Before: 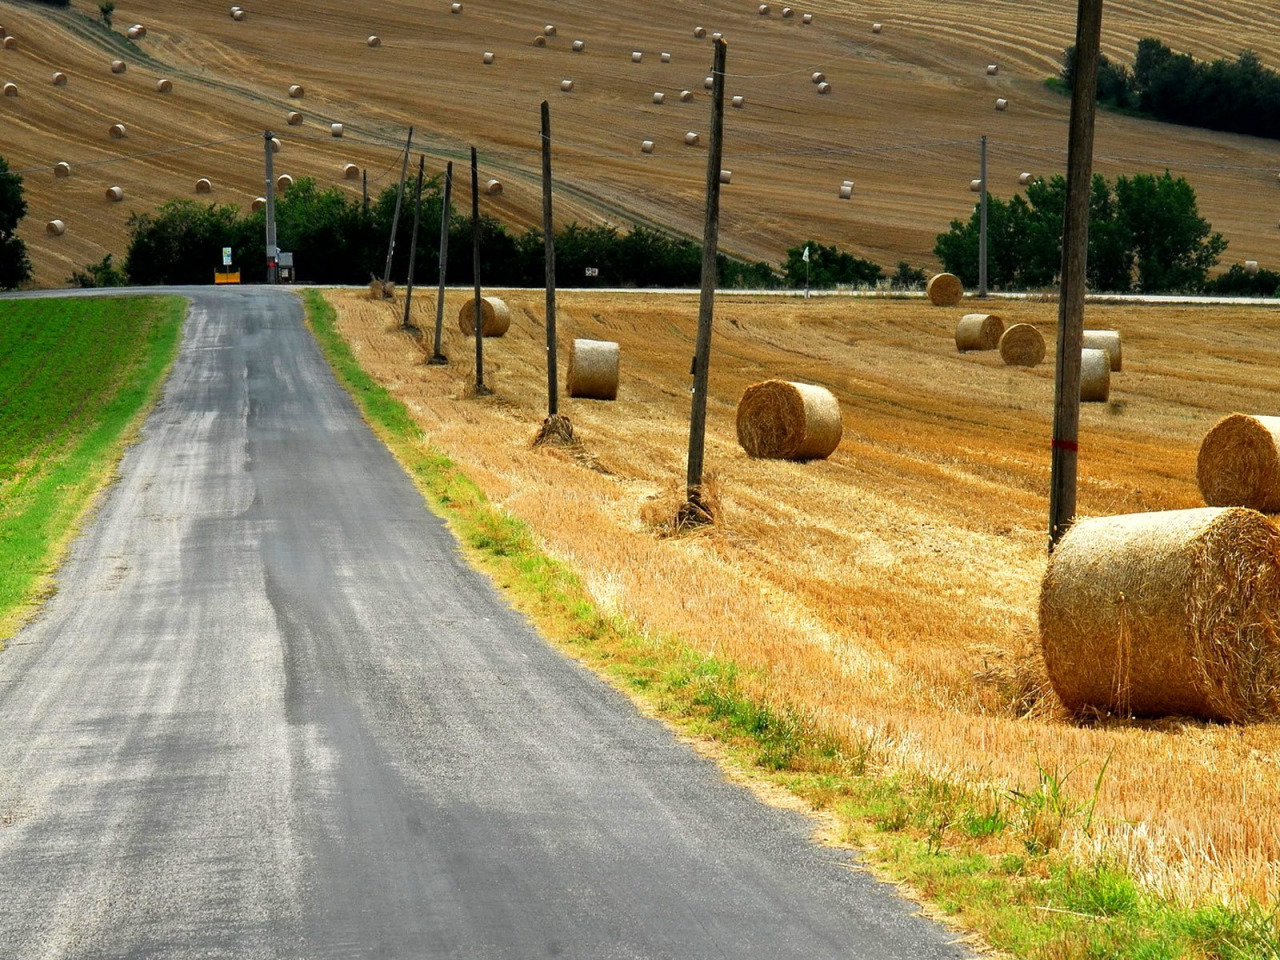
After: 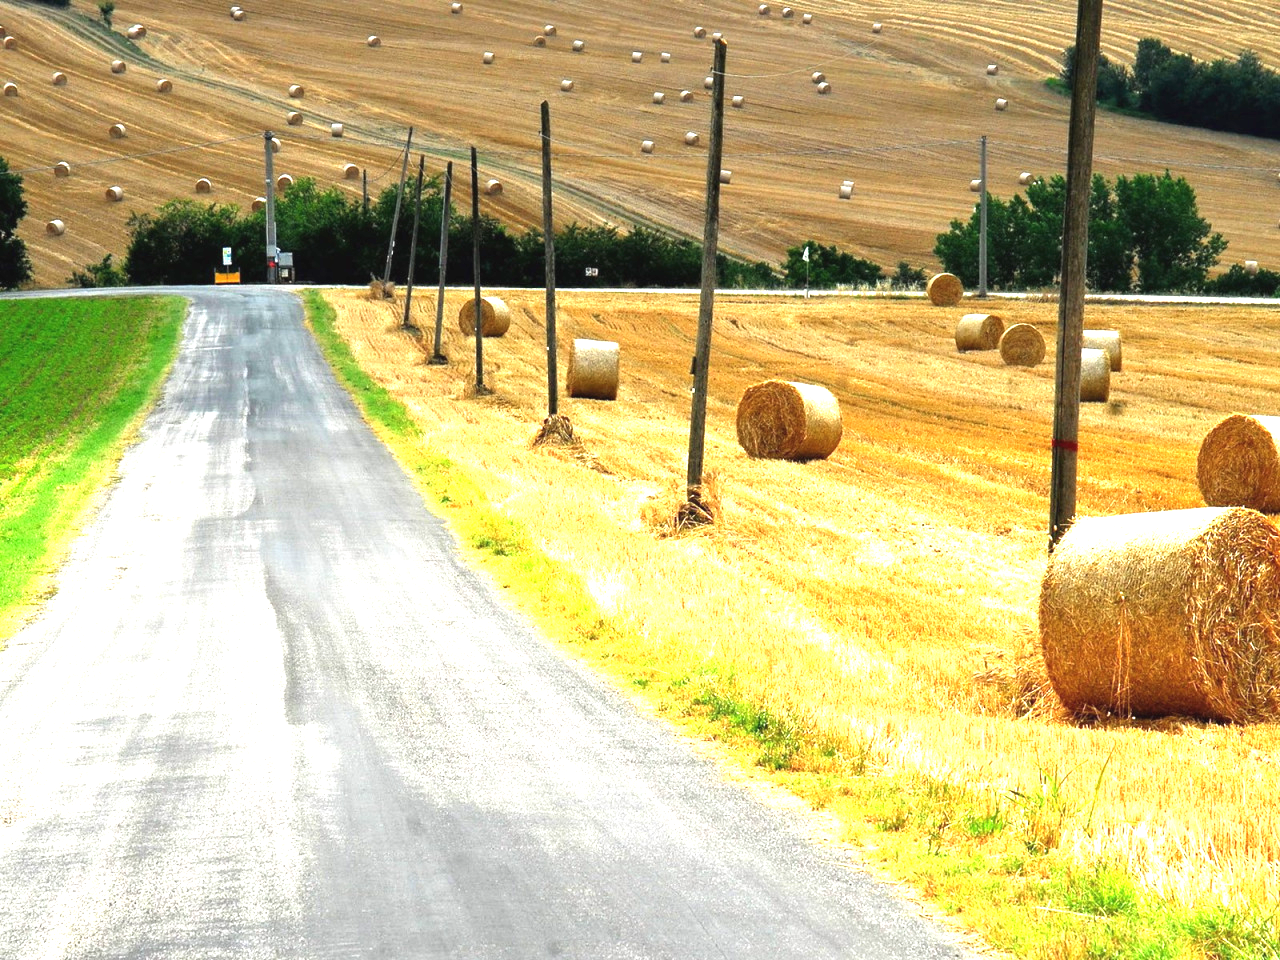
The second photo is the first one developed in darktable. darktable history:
exposure: black level correction -0.002, exposure 1.364 EV, compensate exposure bias true, compensate highlight preservation false
